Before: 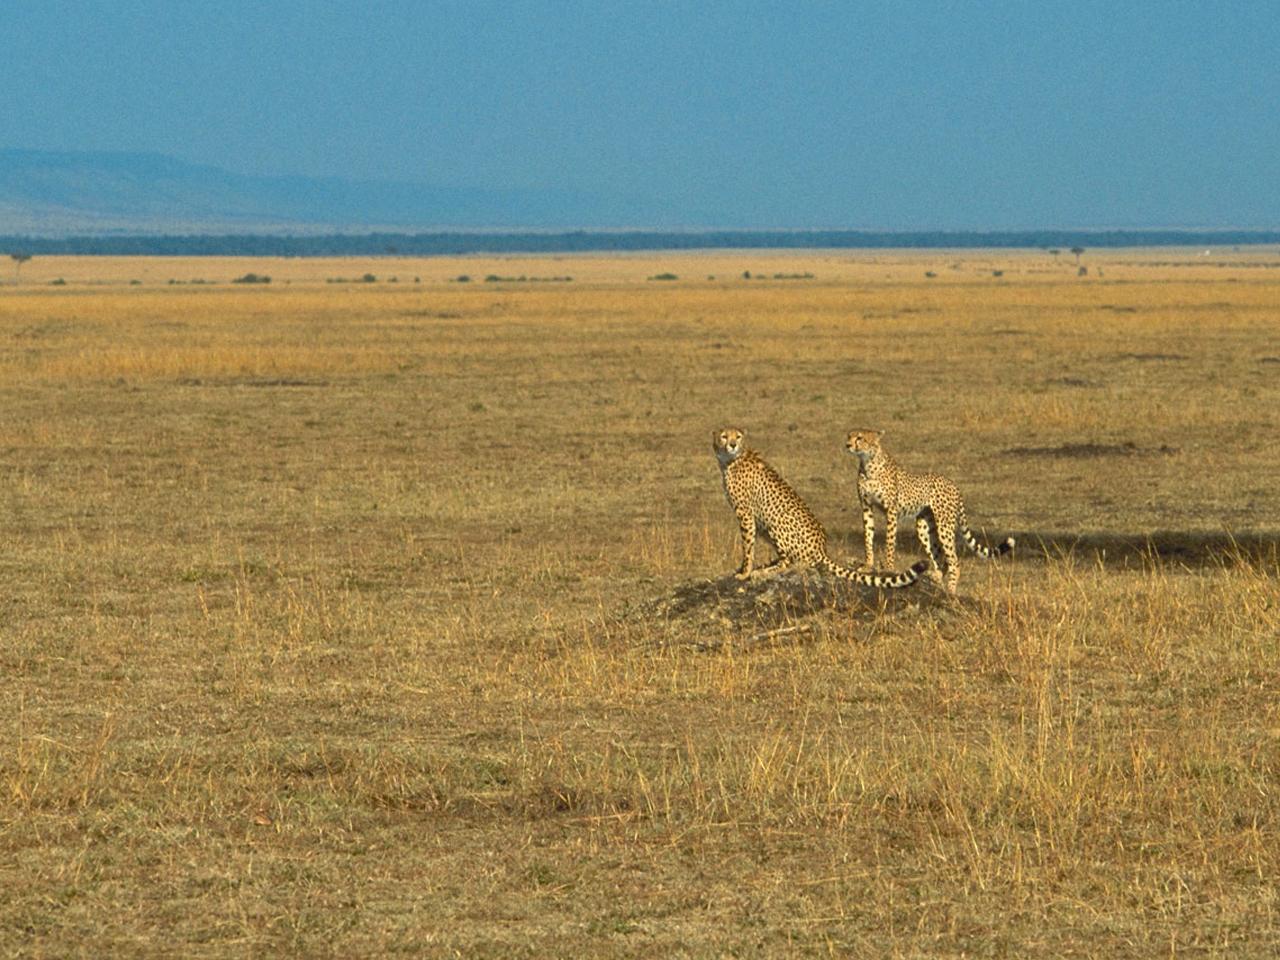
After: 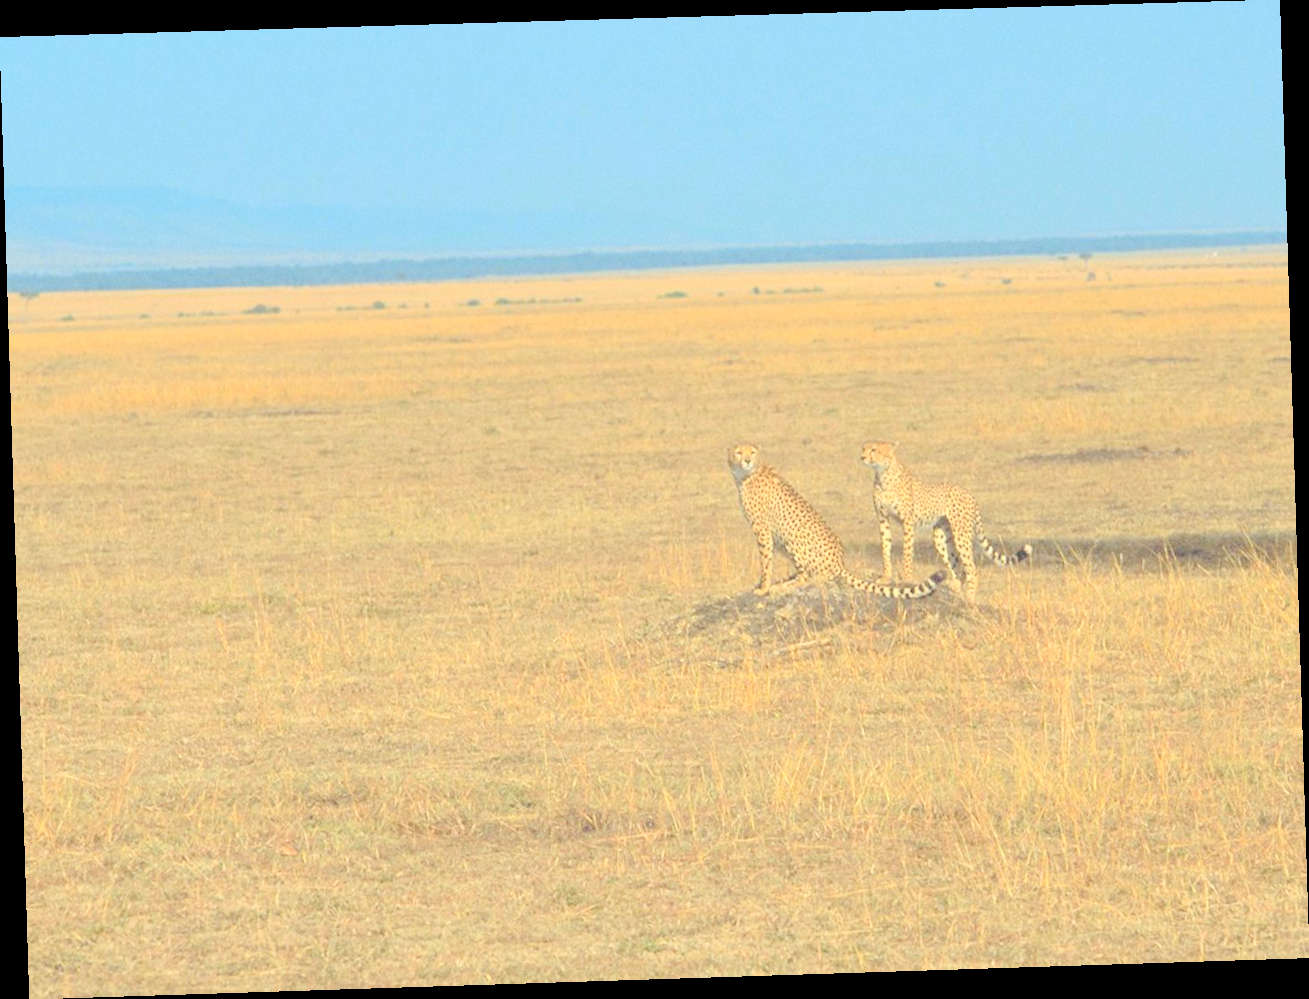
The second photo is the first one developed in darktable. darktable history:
contrast brightness saturation: brightness 1
rotate and perspective: rotation -1.77°, lens shift (horizontal) 0.004, automatic cropping off
